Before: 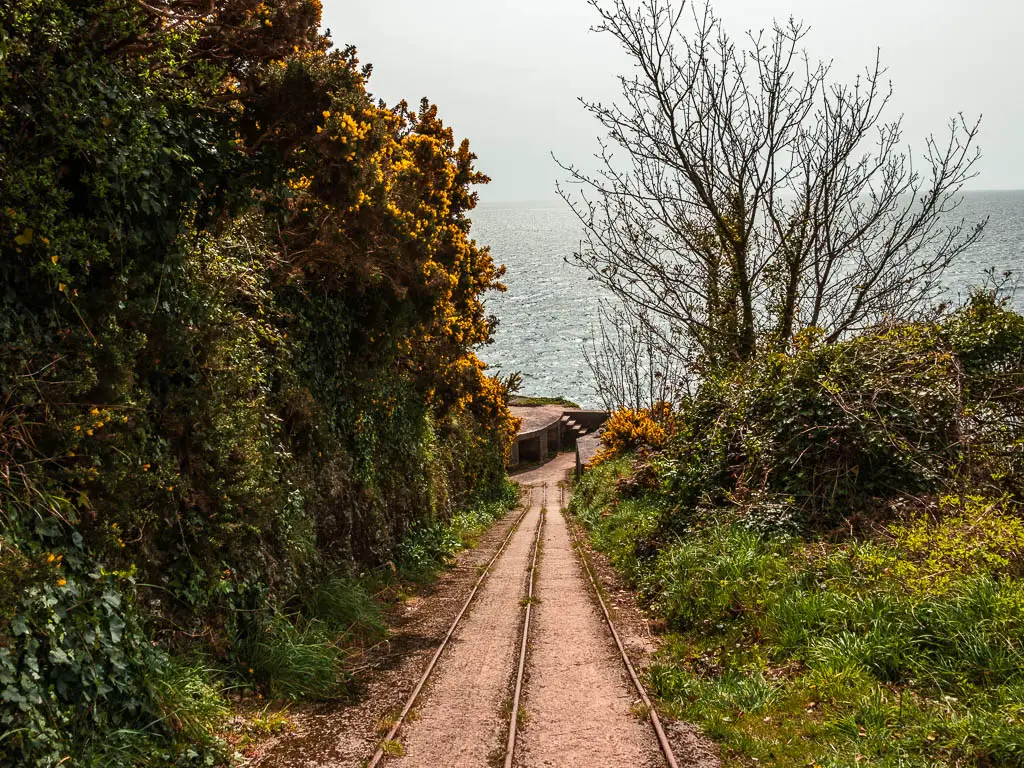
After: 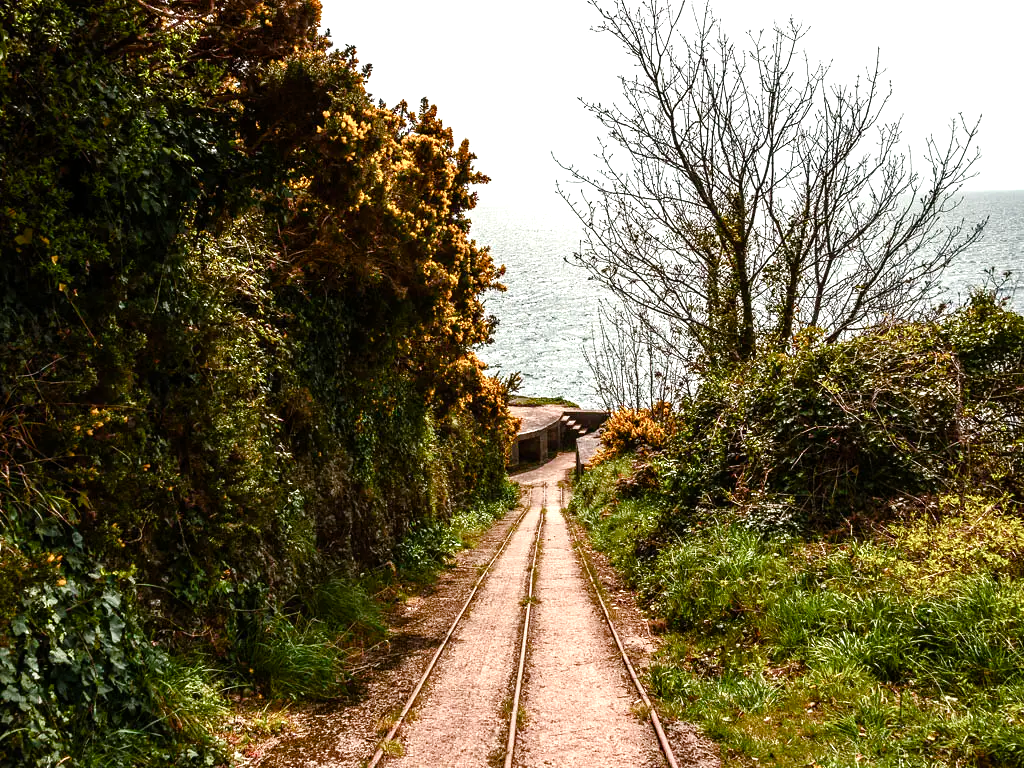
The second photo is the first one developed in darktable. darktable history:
tone equalizer: -8 EV -0.756 EV, -7 EV -0.684 EV, -6 EV -0.612 EV, -5 EV -0.387 EV, -3 EV 0.395 EV, -2 EV 0.6 EV, -1 EV 0.688 EV, +0 EV 0.747 EV
color balance rgb: perceptual saturation grading › global saturation 25.027%, perceptual saturation grading › highlights -50.501%, perceptual saturation grading › shadows 30.938%
